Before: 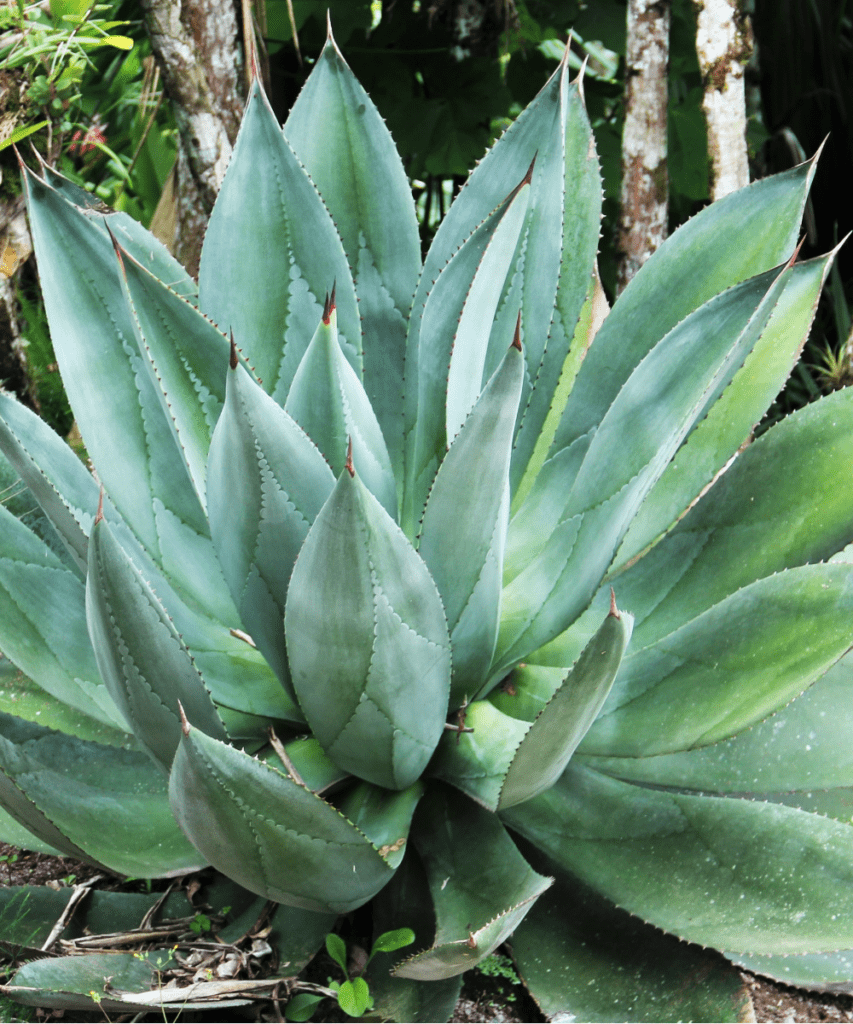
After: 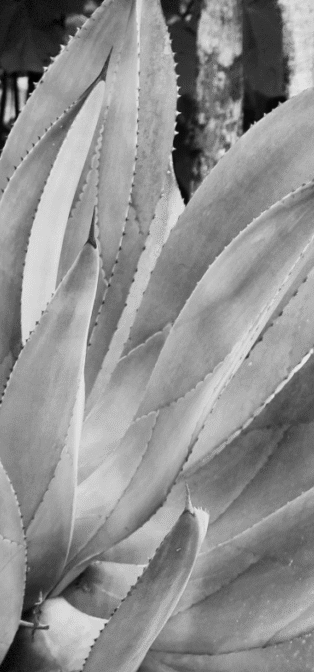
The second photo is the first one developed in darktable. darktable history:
color balance: lift [0.998, 0.998, 1.001, 1.002], gamma [0.995, 1.025, 0.992, 0.975], gain [0.995, 1.02, 0.997, 0.98]
crop and rotate: left 49.936%, top 10.094%, right 13.136%, bottom 24.256%
monochrome: a -92.57, b 58.91
vignetting: fall-off start 97.28%, fall-off radius 79%, brightness -0.462, saturation -0.3, width/height ratio 1.114, dithering 8-bit output, unbound false
velvia: on, module defaults
